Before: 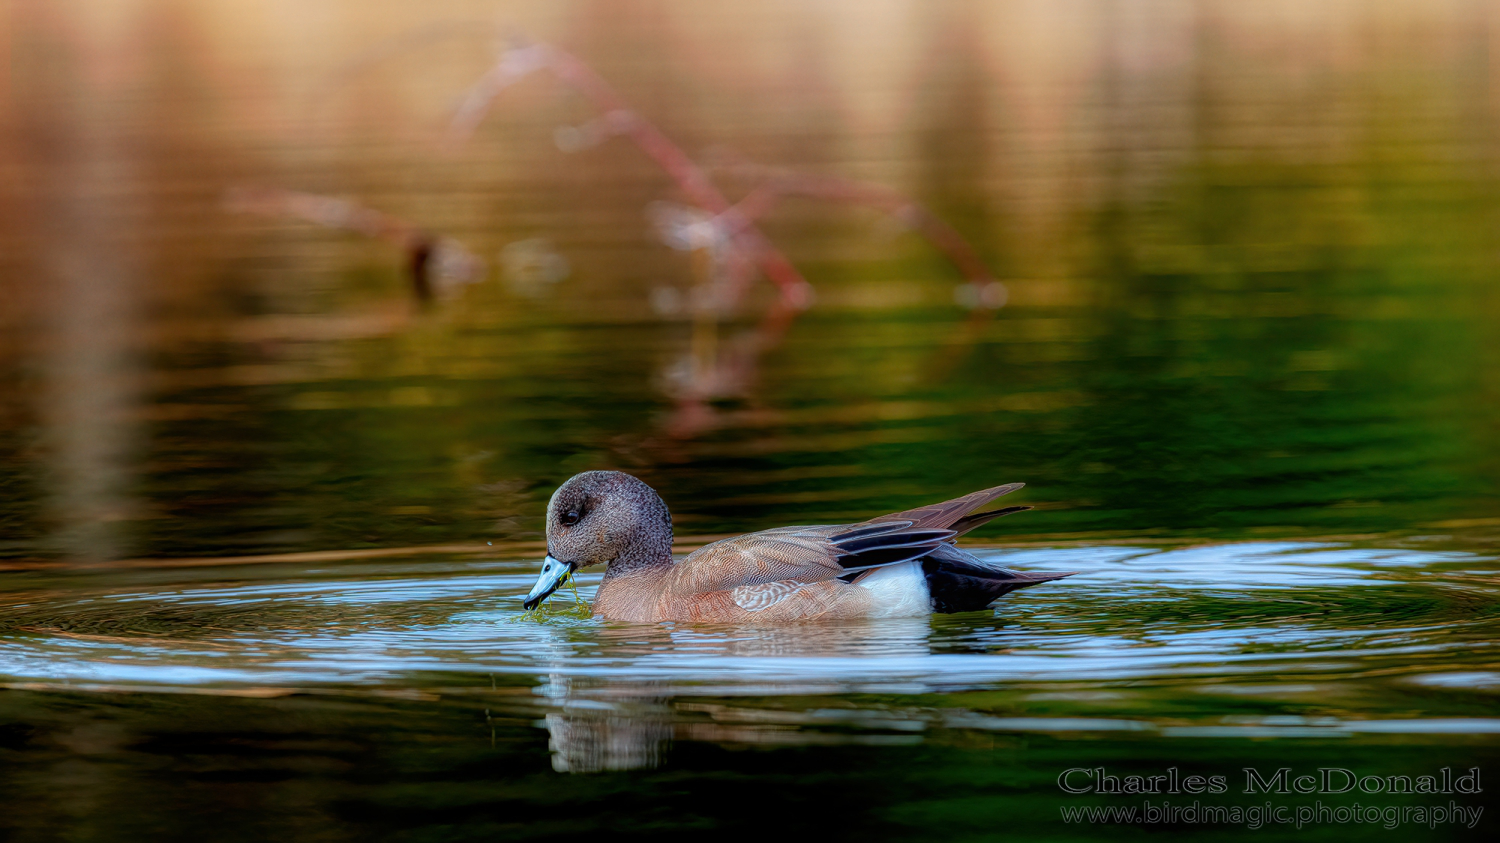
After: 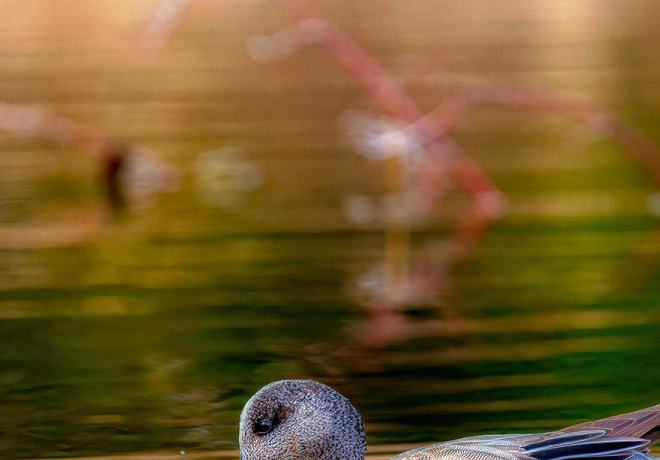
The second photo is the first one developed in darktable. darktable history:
exposure: black level correction 0, exposure 0.498 EV, compensate highlight preservation false
crop: left 20.528%, top 10.869%, right 35.426%, bottom 34.527%
haze removal: compatibility mode true, adaptive false
